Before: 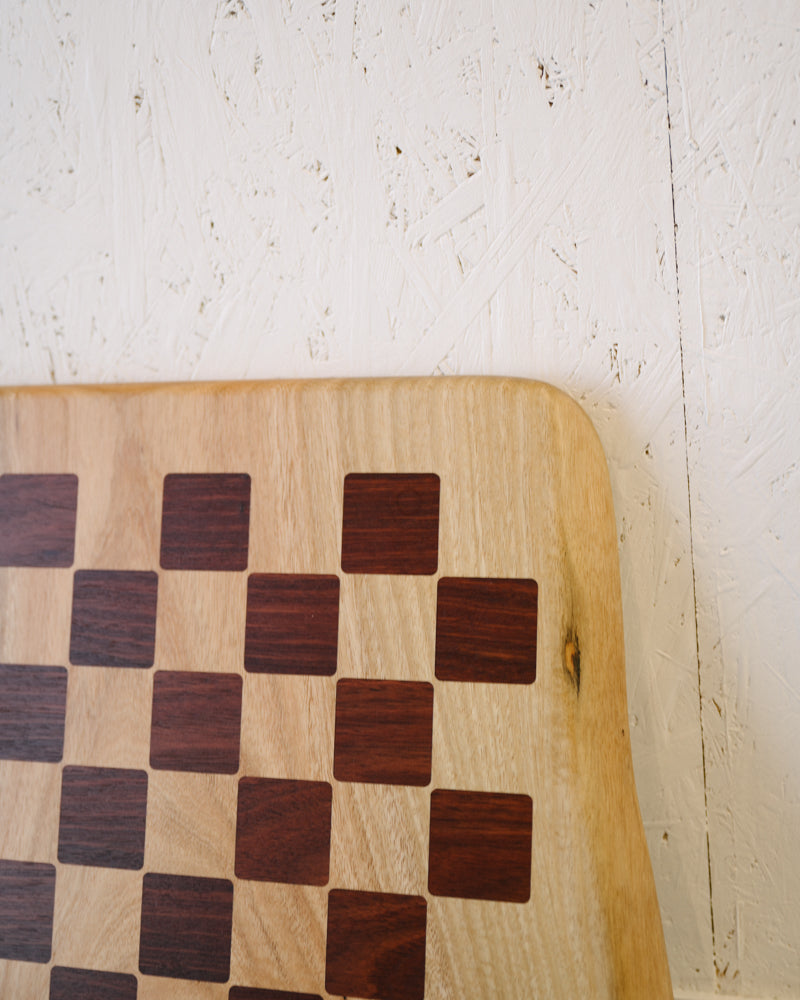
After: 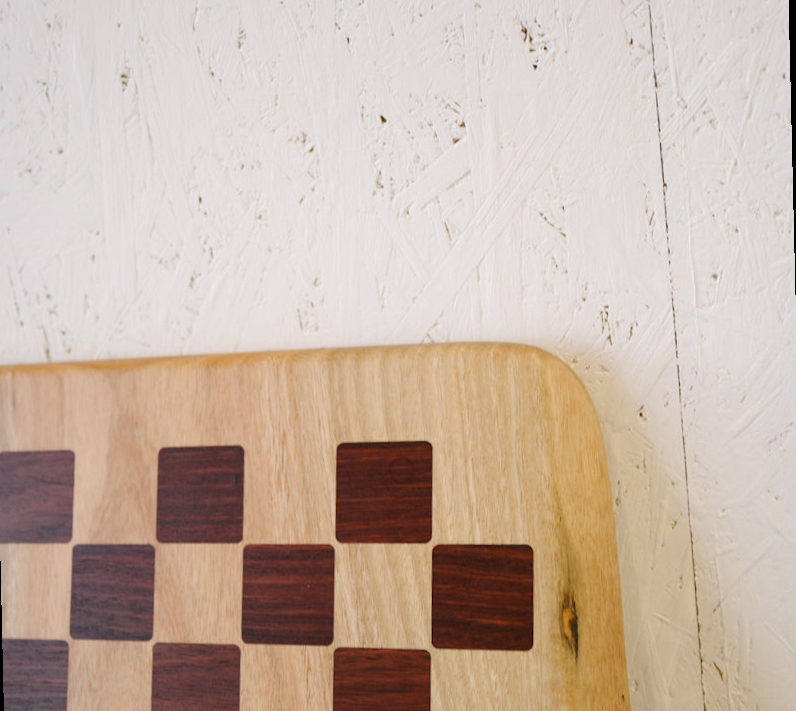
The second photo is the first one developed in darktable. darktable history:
rotate and perspective: rotation -1.32°, lens shift (horizontal) -0.031, crop left 0.015, crop right 0.985, crop top 0.047, crop bottom 0.982
crop: bottom 24.967%
tone equalizer: on, module defaults
